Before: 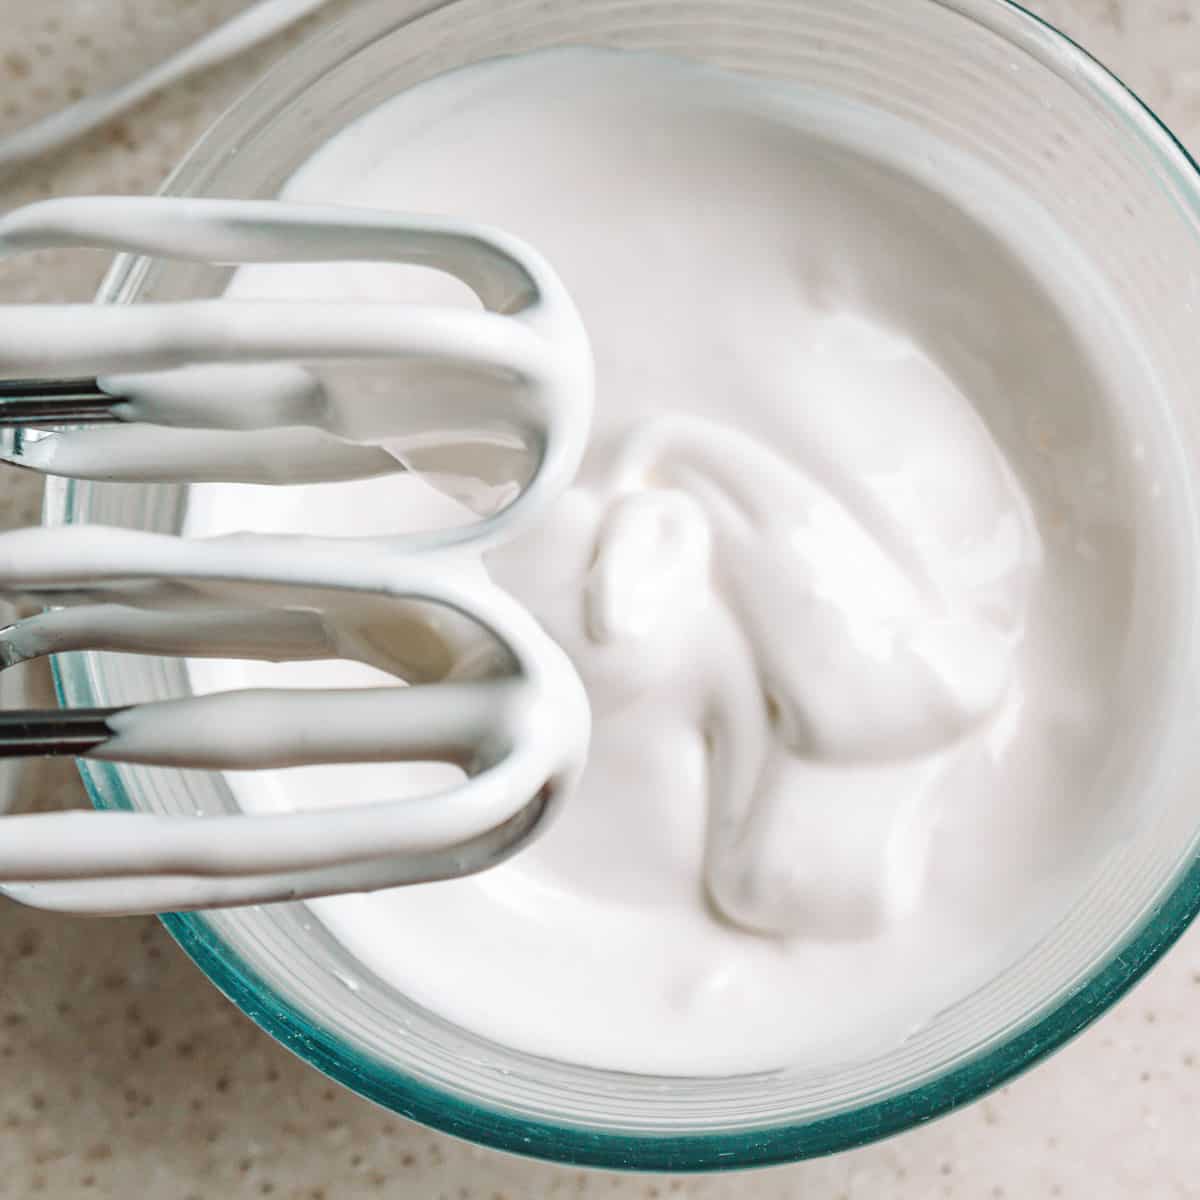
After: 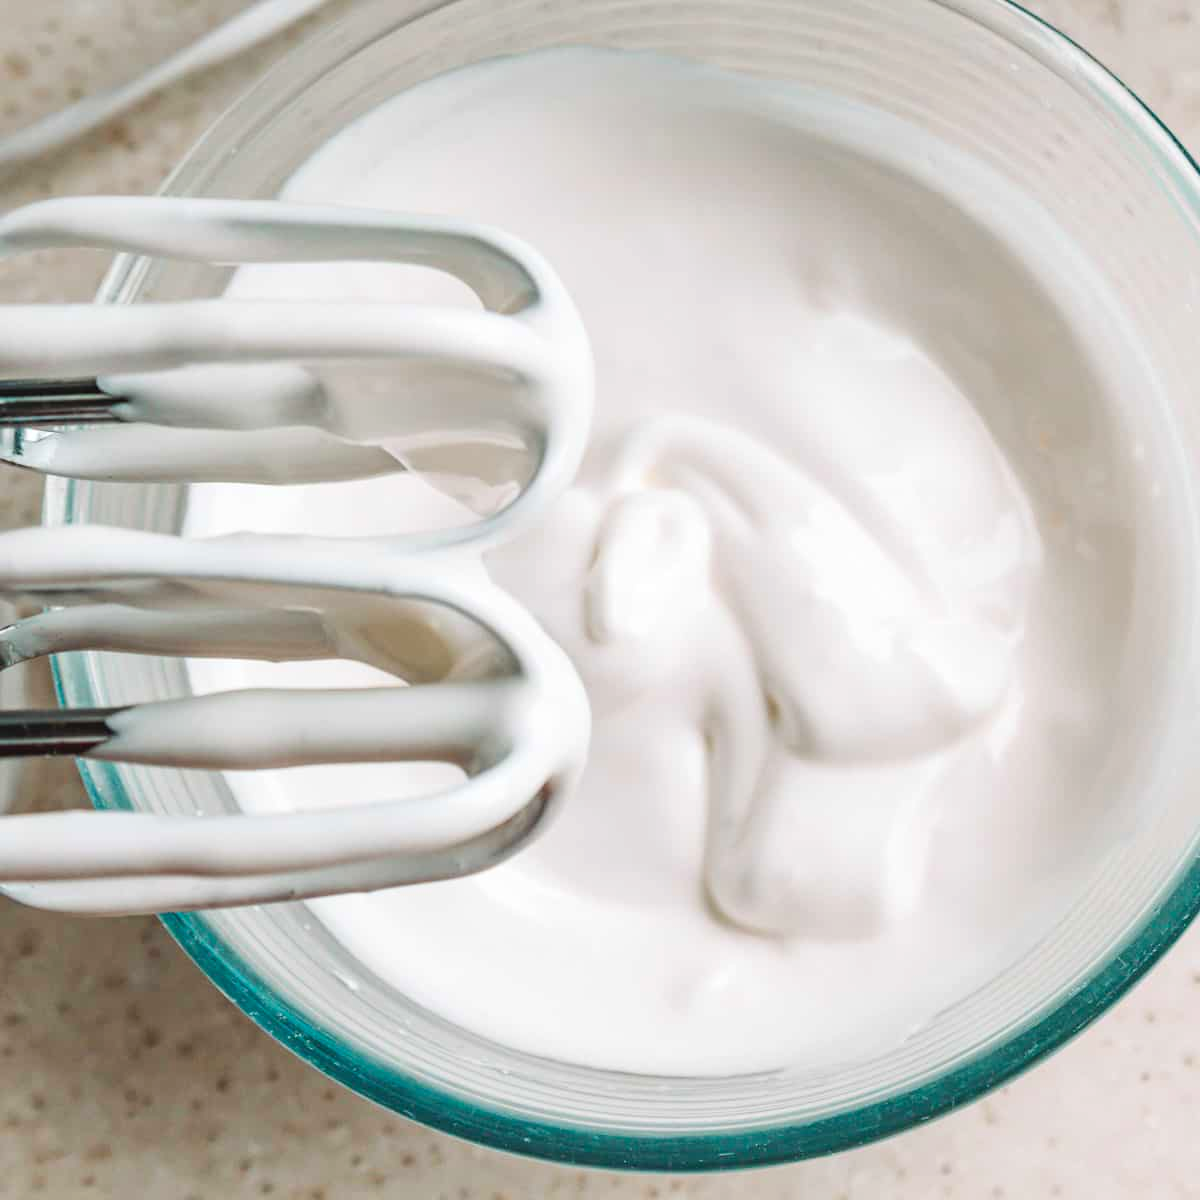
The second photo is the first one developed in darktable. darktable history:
contrast brightness saturation: contrast 0.07, brightness 0.08, saturation 0.18
